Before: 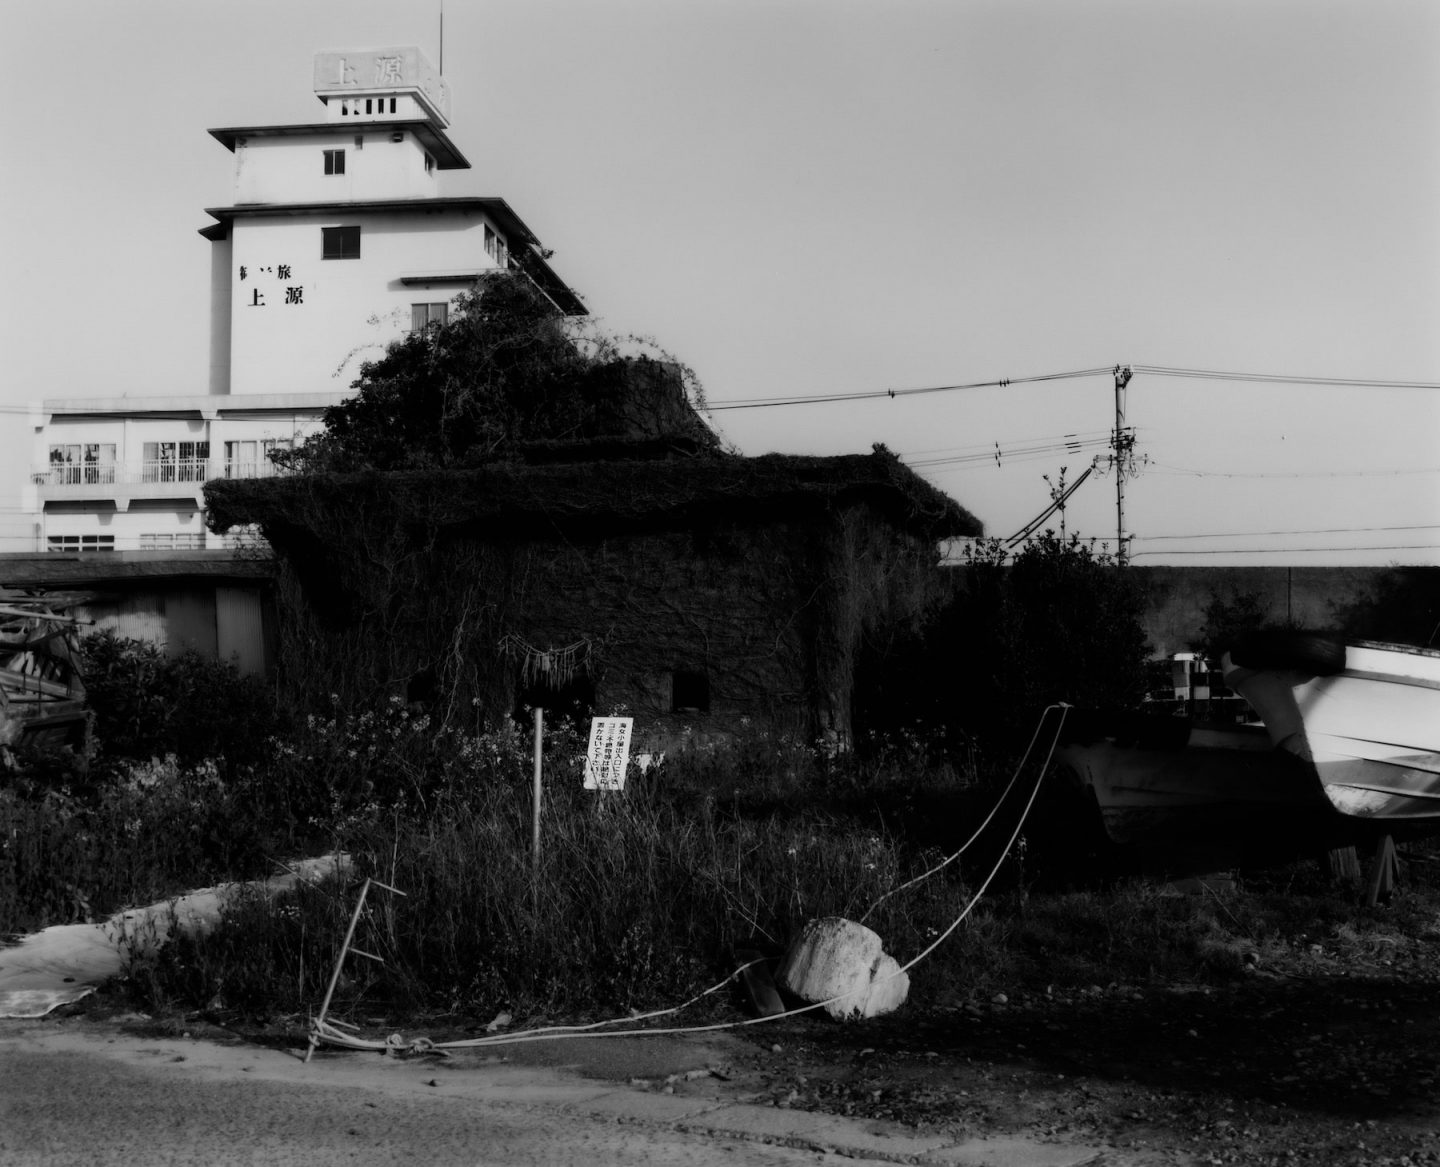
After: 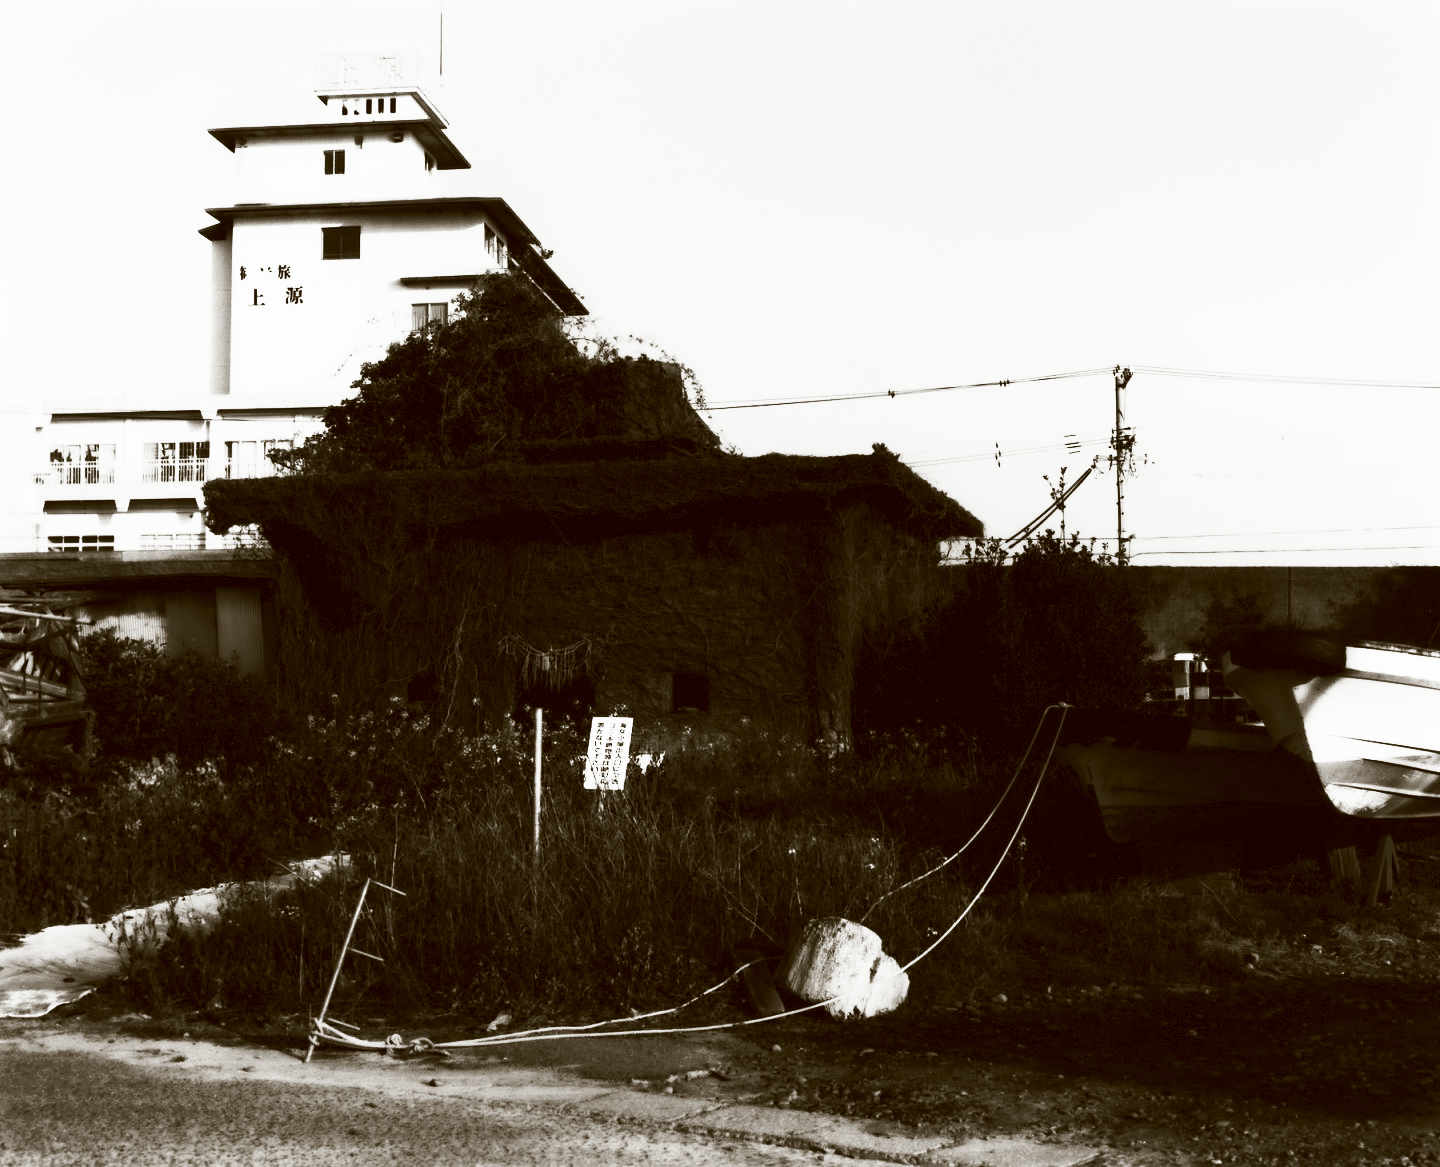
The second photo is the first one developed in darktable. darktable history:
color correction: highlights a* -0.482, highlights b* 0.161, shadows a* 4.66, shadows b* 20.72
contrast brightness saturation: contrast 0.83, brightness 0.59, saturation 0.59
